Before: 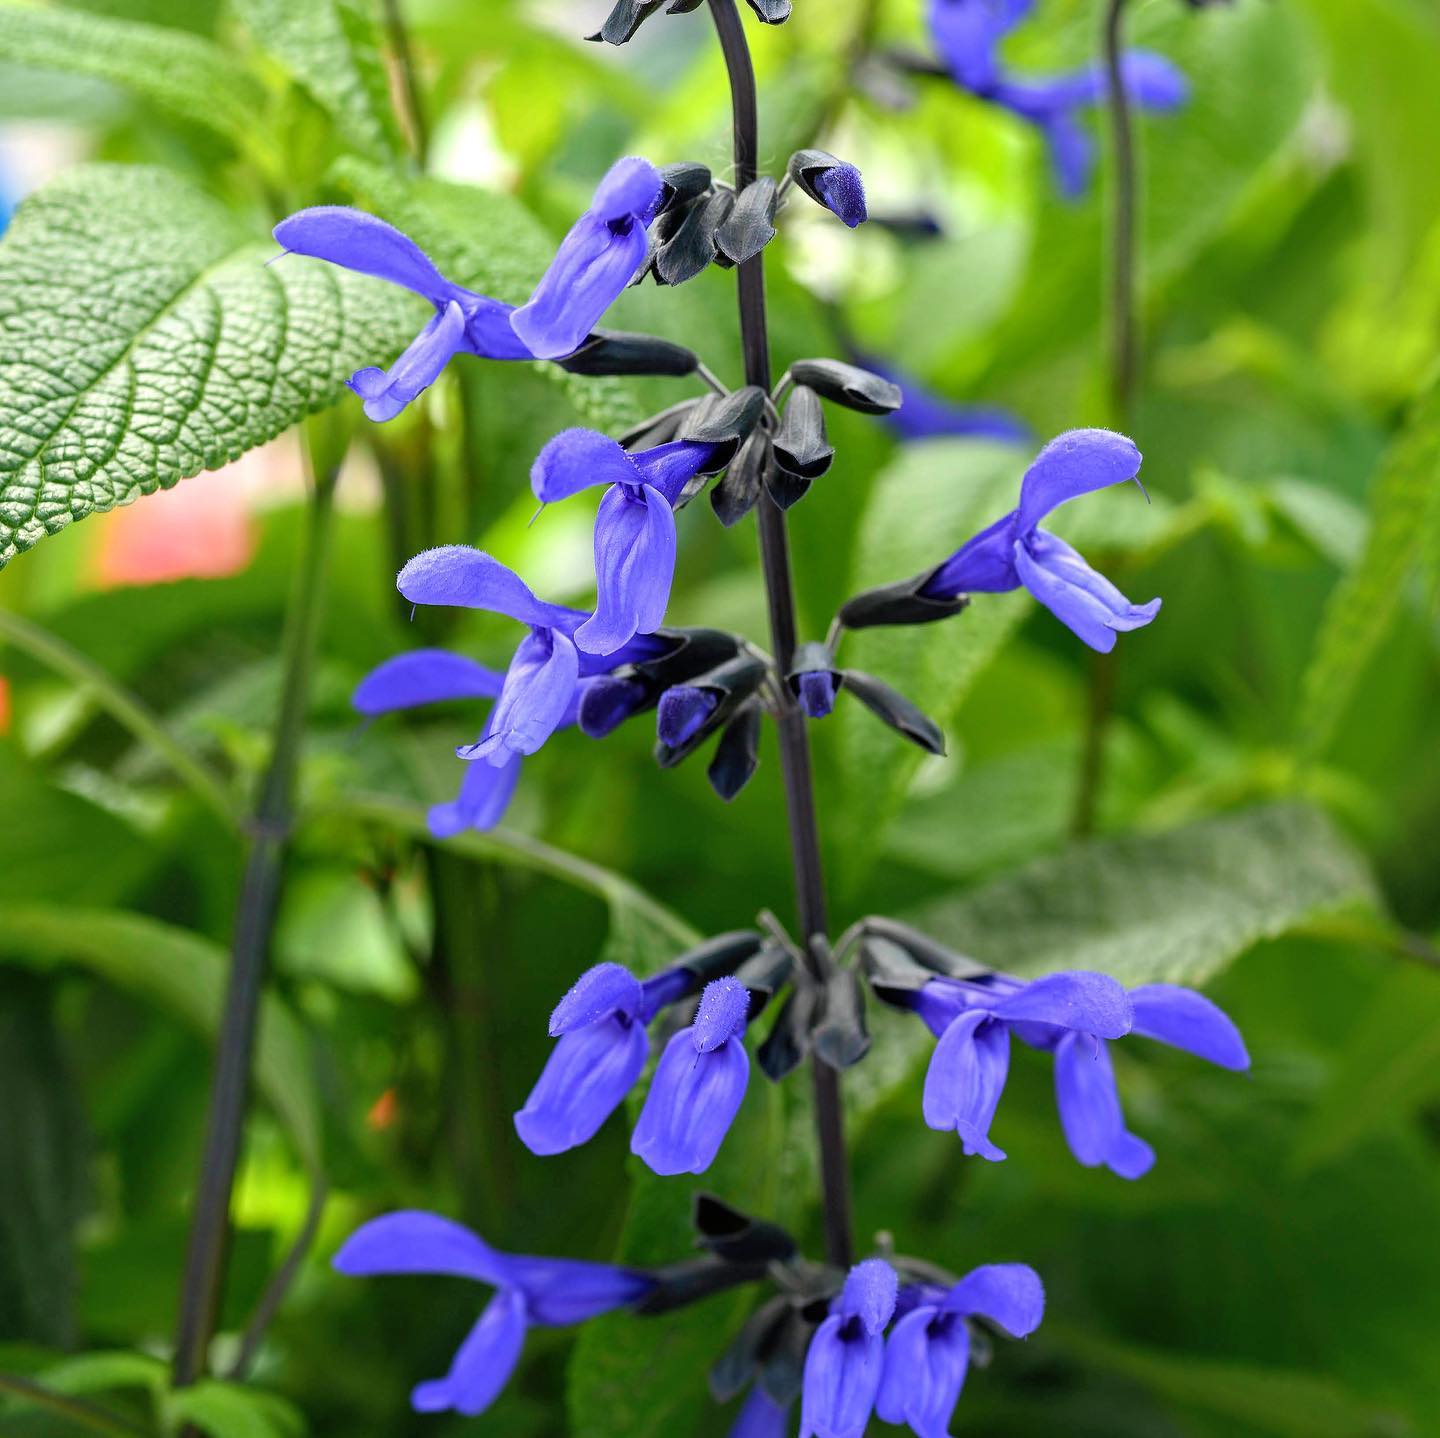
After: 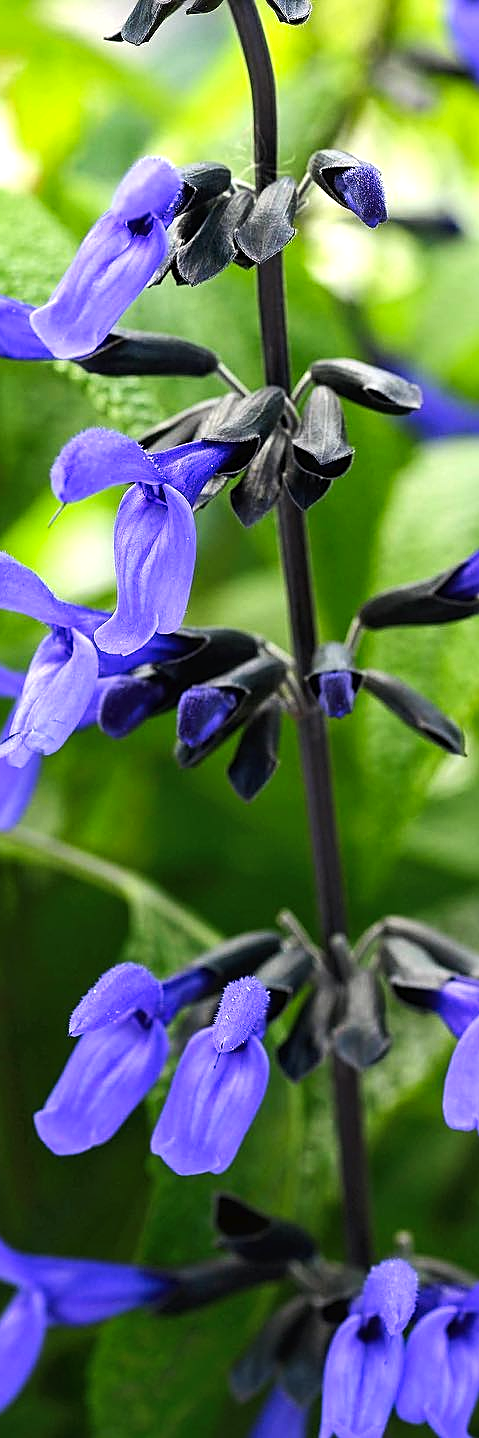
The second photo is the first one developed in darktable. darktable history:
crop: left 33.36%, right 33.36%
sharpen: on, module defaults
color correction: highlights b* 3
tone equalizer: -8 EV -0.417 EV, -7 EV -0.389 EV, -6 EV -0.333 EV, -5 EV -0.222 EV, -3 EV 0.222 EV, -2 EV 0.333 EV, -1 EV 0.389 EV, +0 EV 0.417 EV, edges refinement/feathering 500, mask exposure compensation -1.57 EV, preserve details no
tone curve: curves: ch0 [(0, 0) (0.003, 0.014) (0.011, 0.019) (0.025, 0.029) (0.044, 0.047) (0.069, 0.071) (0.1, 0.101) (0.136, 0.131) (0.177, 0.166) (0.224, 0.212) (0.277, 0.263) (0.335, 0.32) (0.399, 0.387) (0.468, 0.459) (0.543, 0.541) (0.623, 0.626) (0.709, 0.717) (0.801, 0.813) (0.898, 0.909) (1, 1)], preserve colors none
